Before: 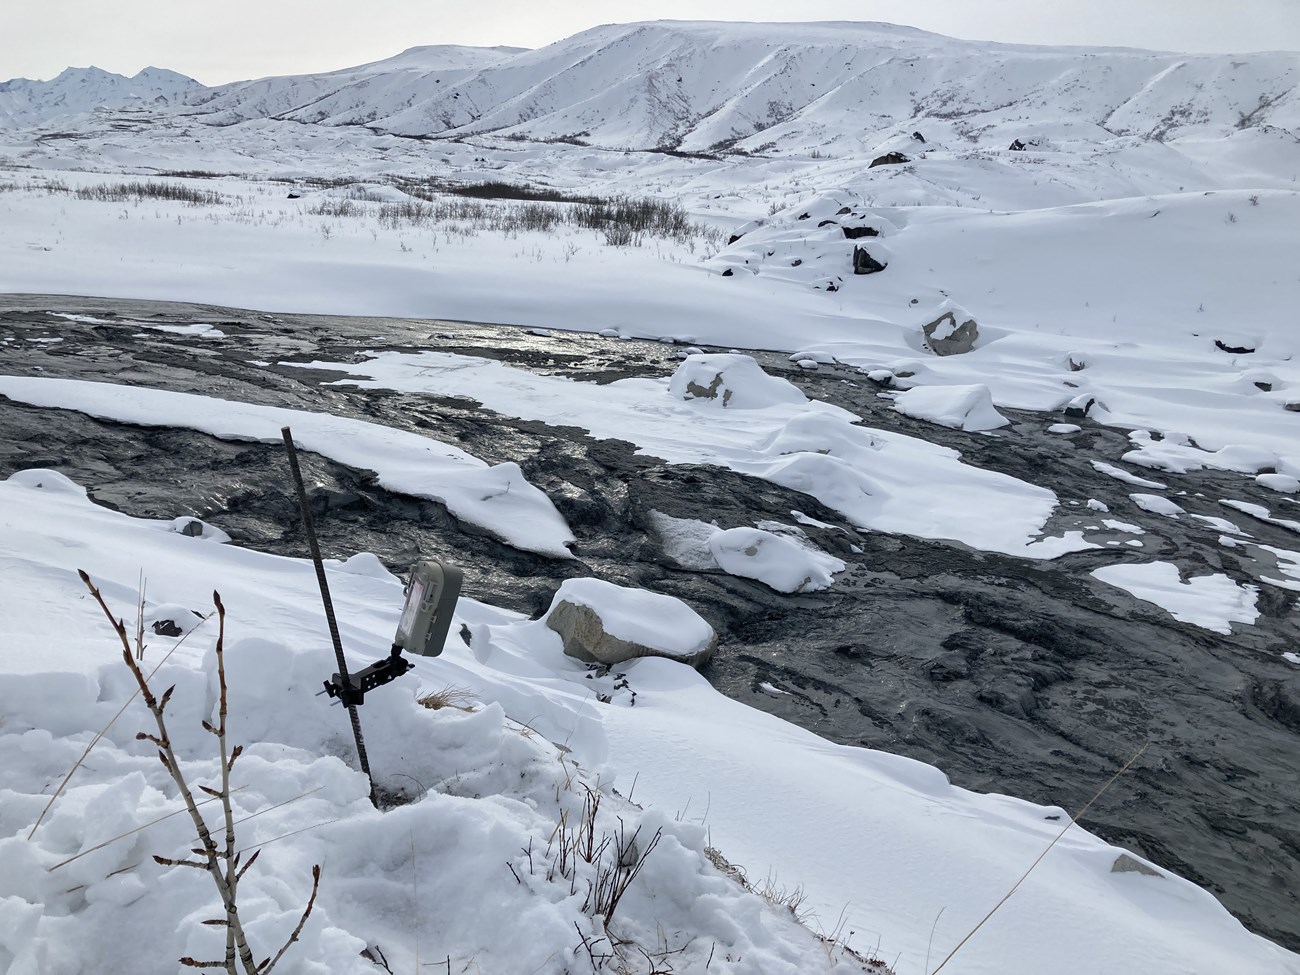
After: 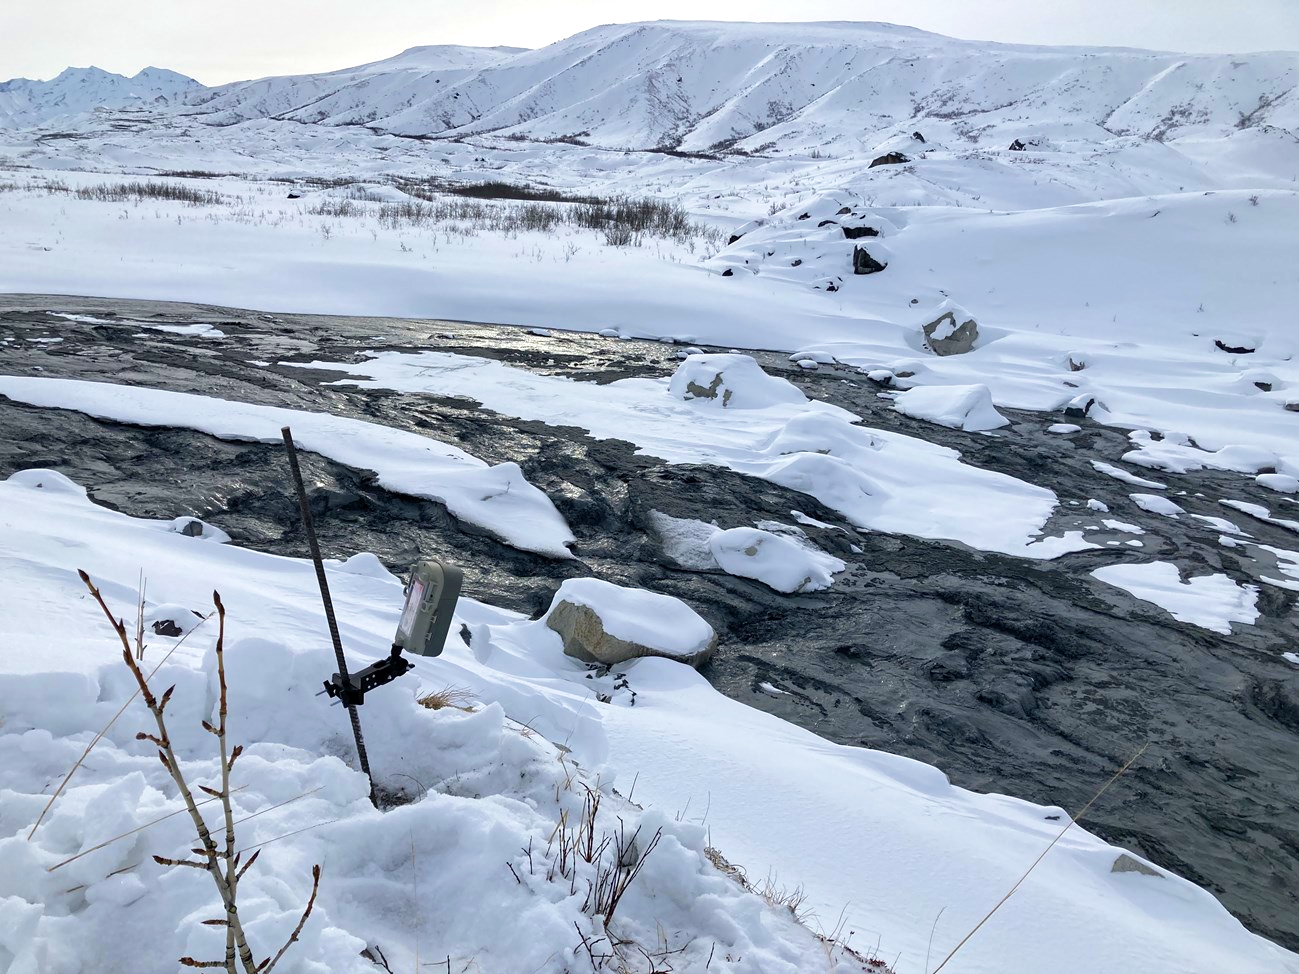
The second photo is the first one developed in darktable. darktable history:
exposure: black level correction 0.001, exposure 0.192 EV, compensate highlight preservation false
velvia: strength 44.48%
